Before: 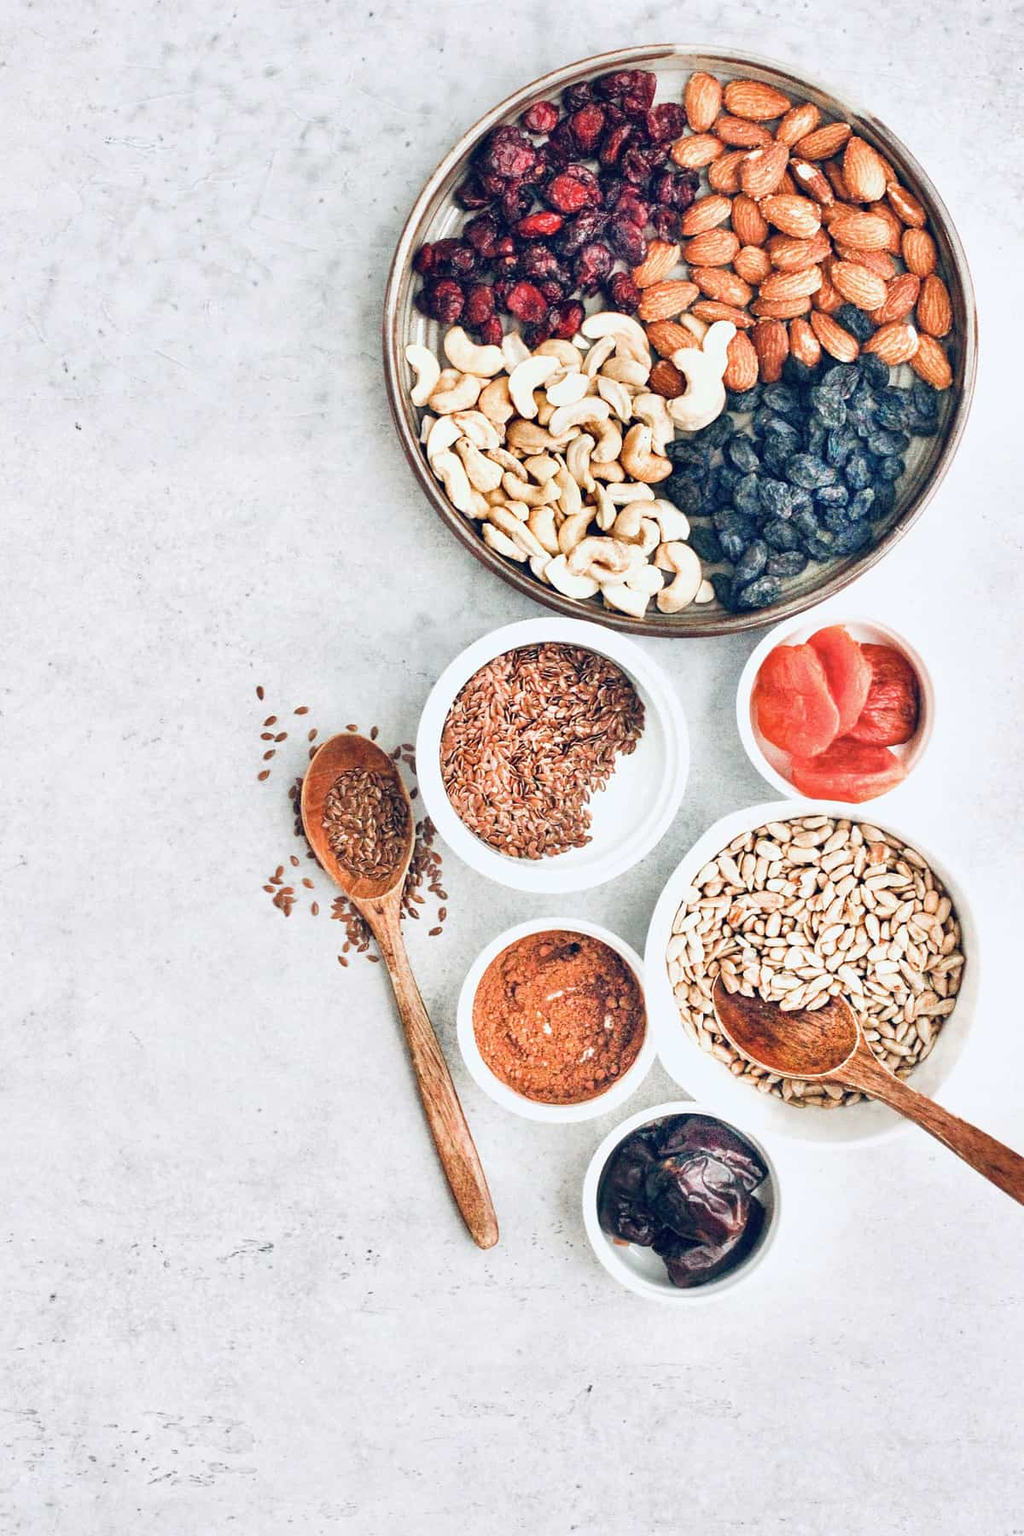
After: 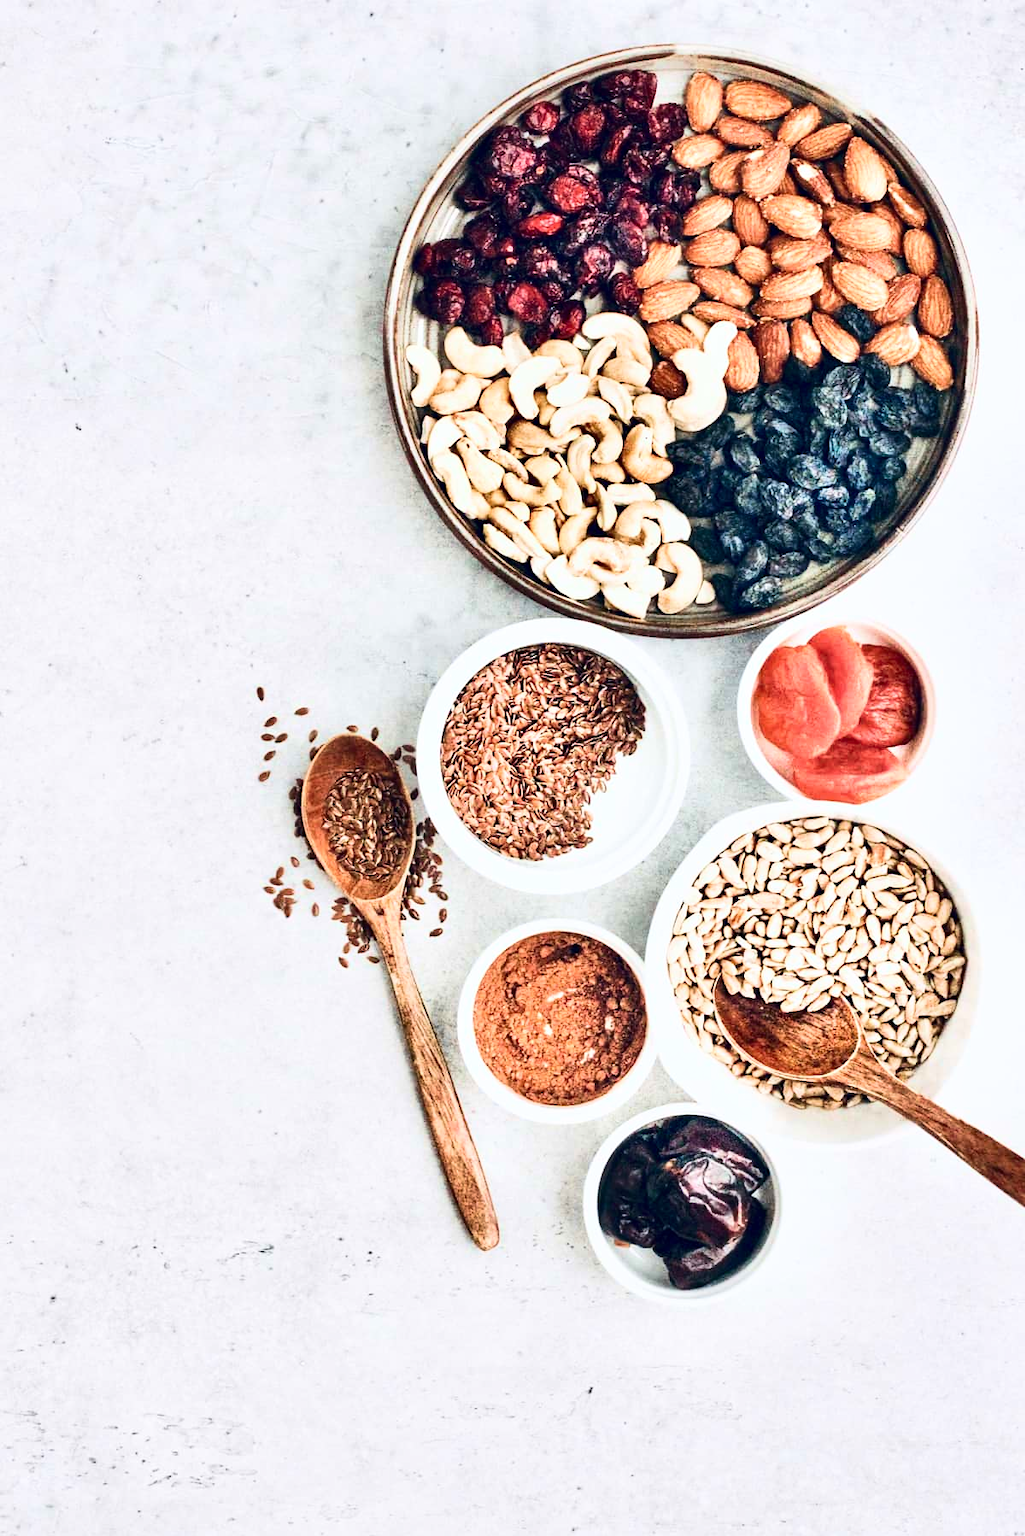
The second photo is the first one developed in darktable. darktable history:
contrast brightness saturation: contrast 0.273
contrast equalizer: octaves 7, y [[0.509, 0.517, 0.523, 0.523, 0.517, 0.509], [0.5 ×6], [0.5 ×6], [0 ×6], [0 ×6]]
velvia: on, module defaults
crop: bottom 0.057%
